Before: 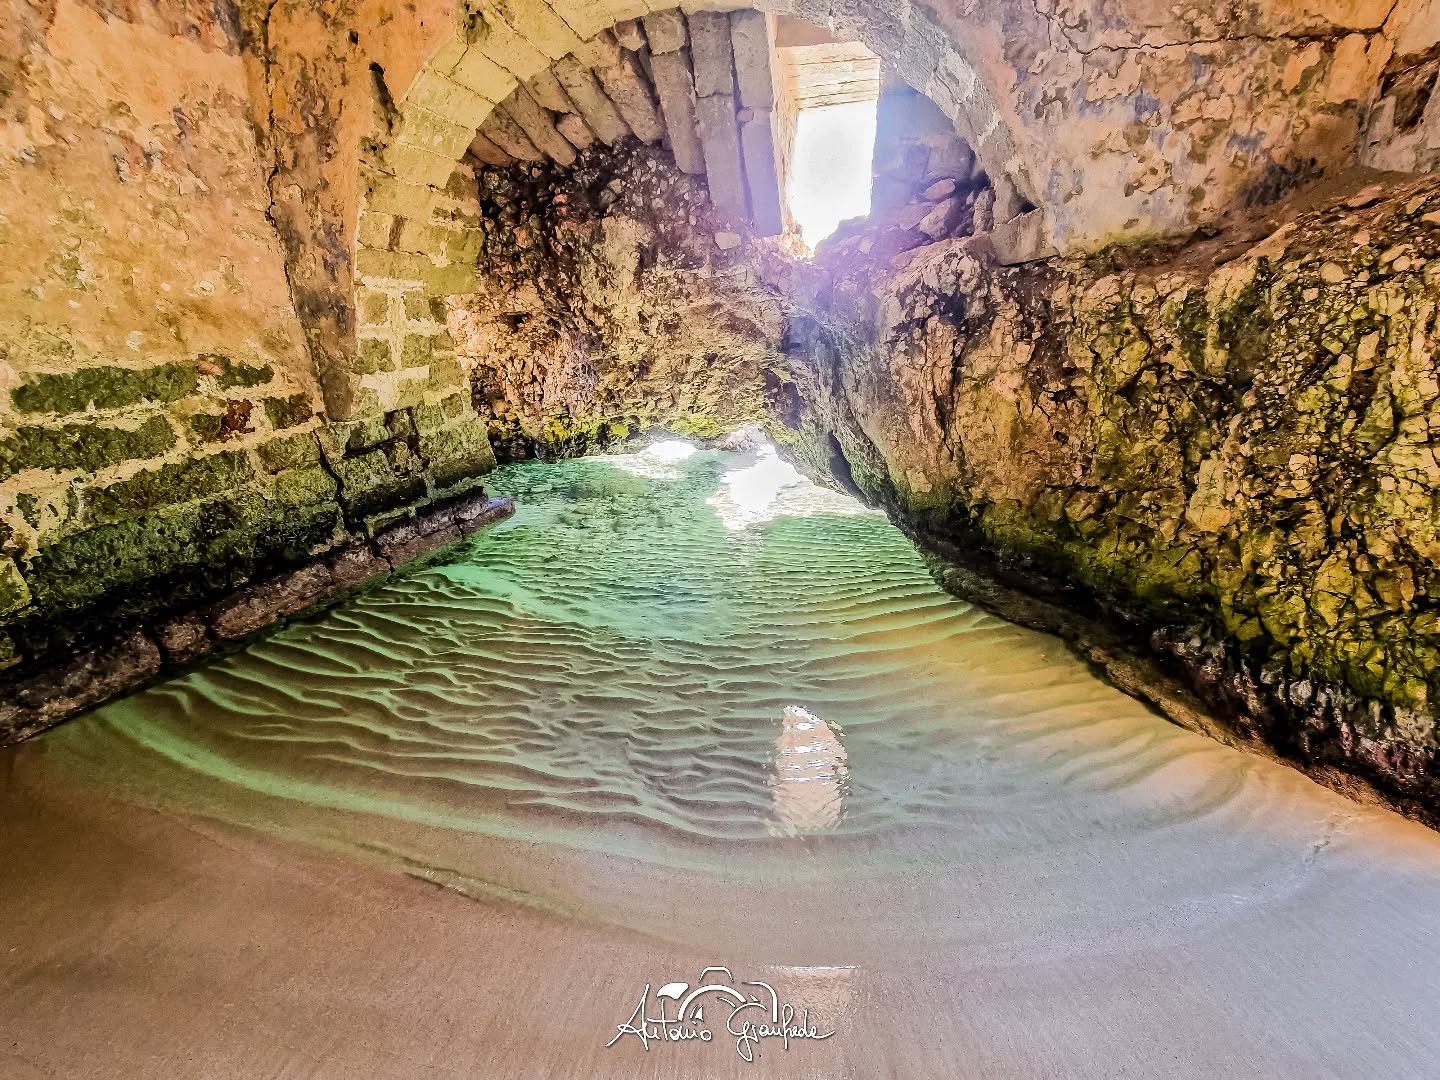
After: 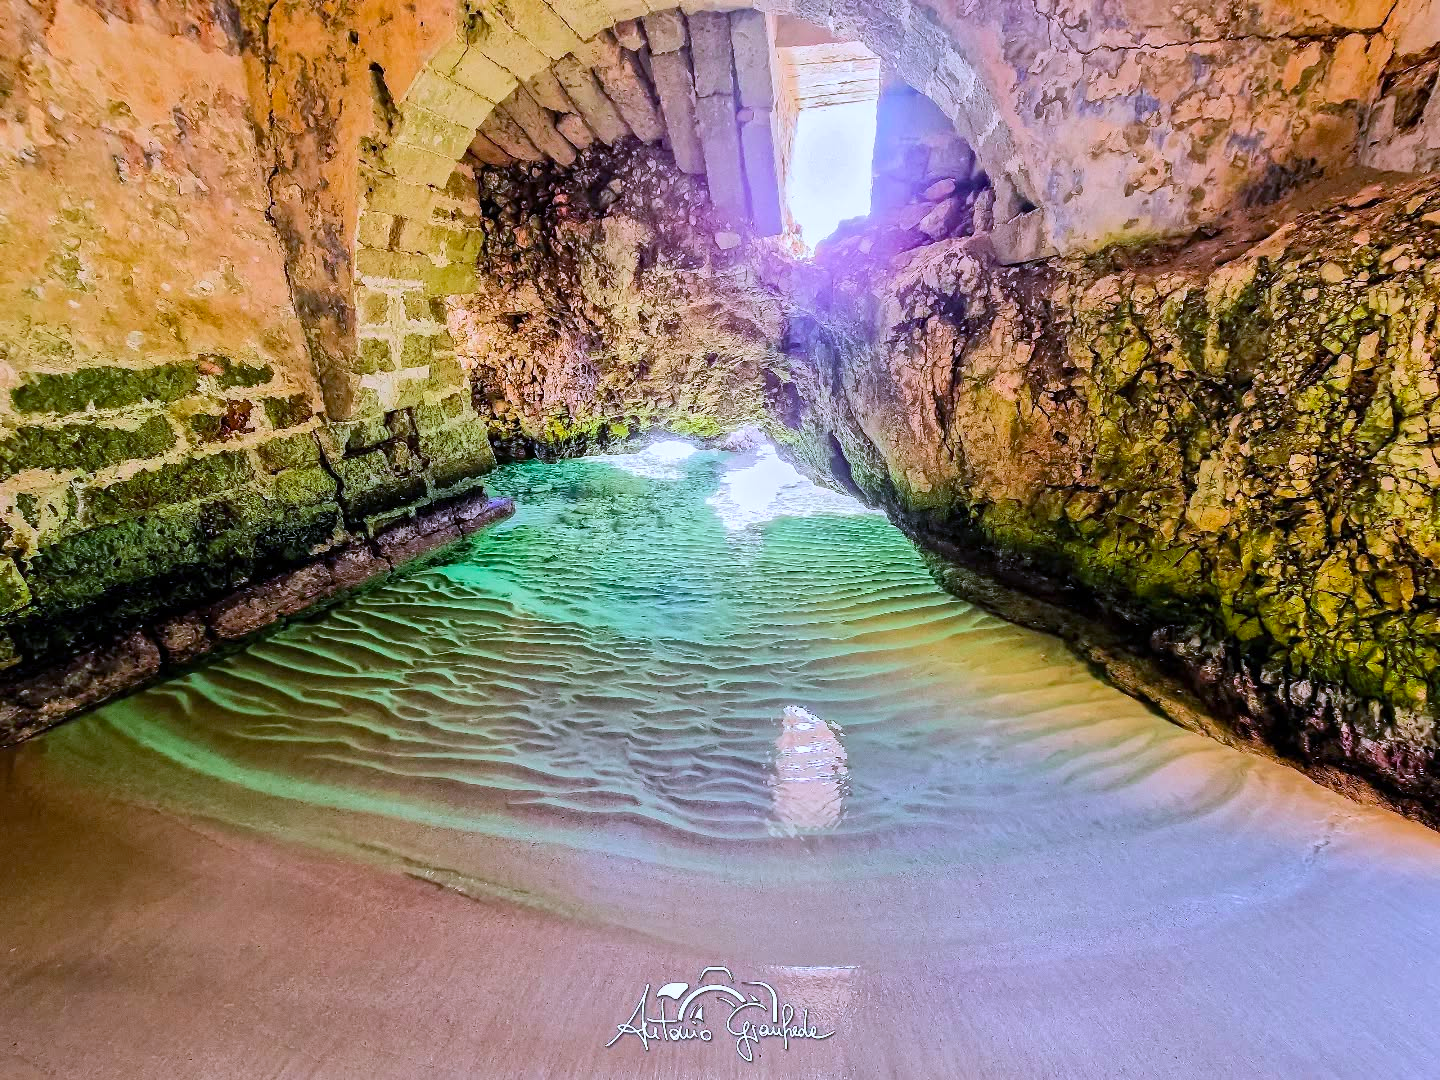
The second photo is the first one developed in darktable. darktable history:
shadows and highlights: shadows 3.02, highlights -17.43, soften with gaussian
color calibration: output R [0.948, 0.091, -0.04, 0], output G [-0.3, 1.384, -0.085, 0], output B [-0.108, 0.061, 1.08, 0], illuminant custom, x 0.373, y 0.388, temperature 4250.03 K
color balance rgb: shadows lift › chroma 1.718%, shadows lift › hue 262.47°, perceptual saturation grading › global saturation 19.362%, global vibrance 14.872%
